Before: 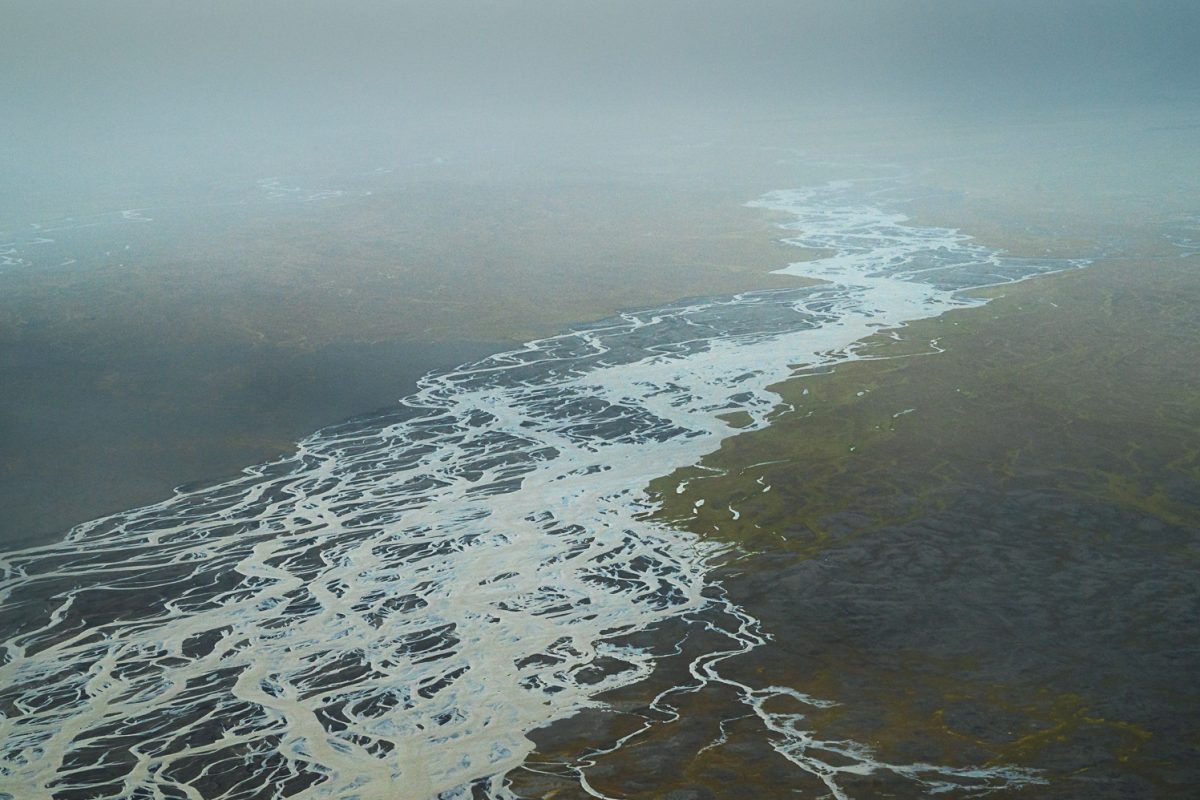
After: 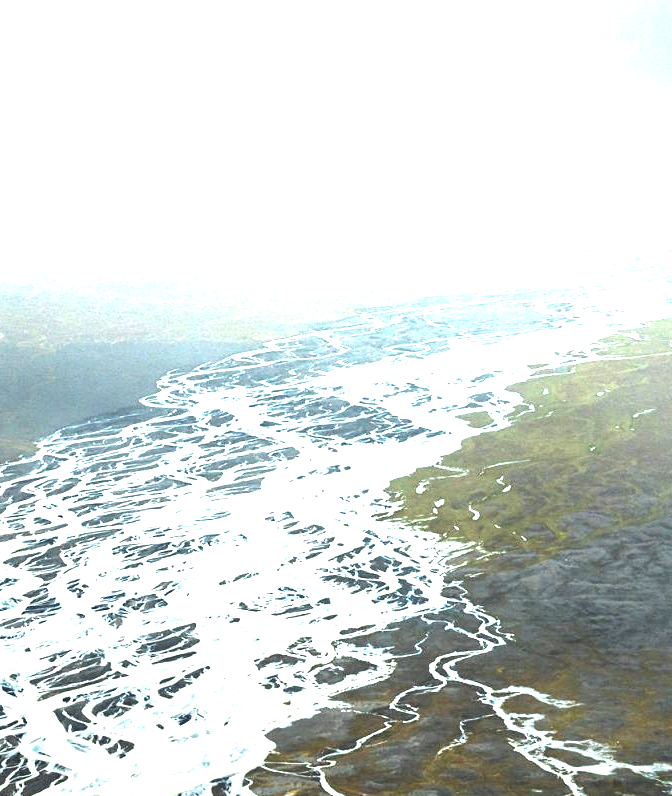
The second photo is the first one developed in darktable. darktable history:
exposure: black level correction 0, exposure 1.379 EV, compensate exposure bias true, compensate highlight preservation false
tone equalizer: -8 EV -0.75 EV, -7 EV -0.7 EV, -6 EV -0.6 EV, -5 EV -0.4 EV, -3 EV 0.4 EV, -2 EV 0.6 EV, -1 EV 0.7 EV, +0 EV 0.75 EV, edges refinement/feathering 500, mask exposure compensation -1.57 EV, preserve details no
contrast equalizer: octaves 7, y [[0.6 ×6], [0.55 ×6], [0 ×6], [0 ×6], [0 ×6]], mix 0.3
crop: left 21.674%, right 22.086%
